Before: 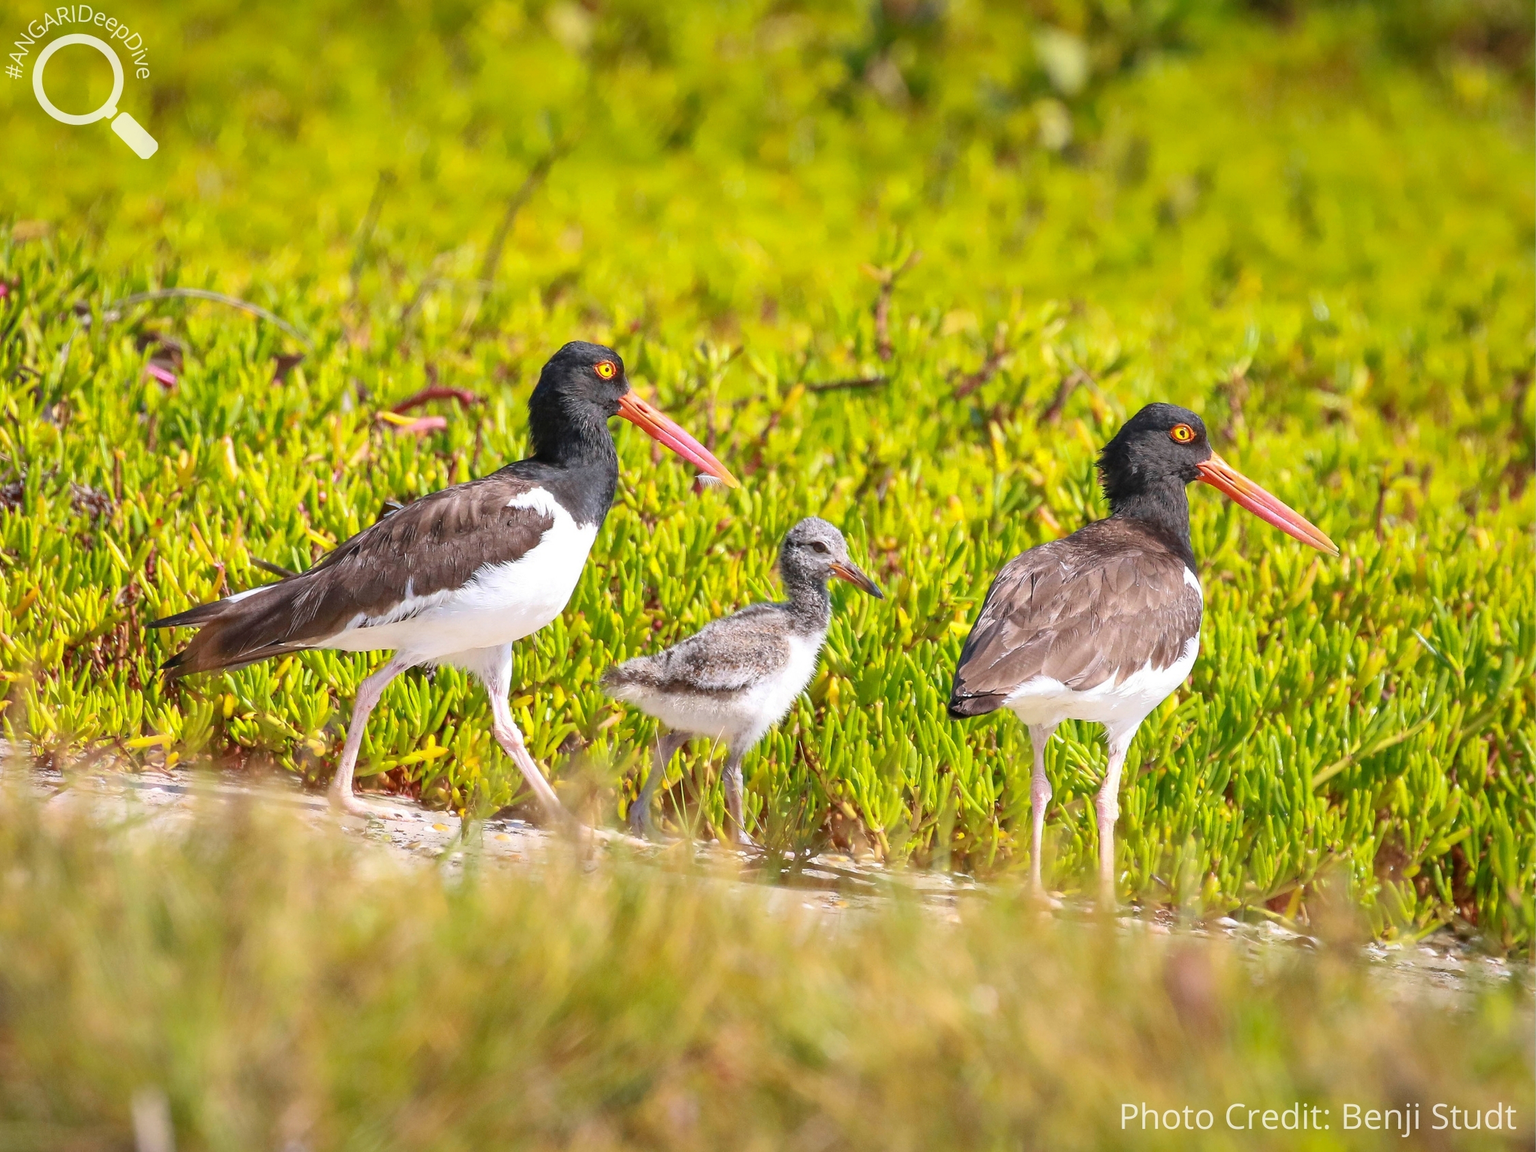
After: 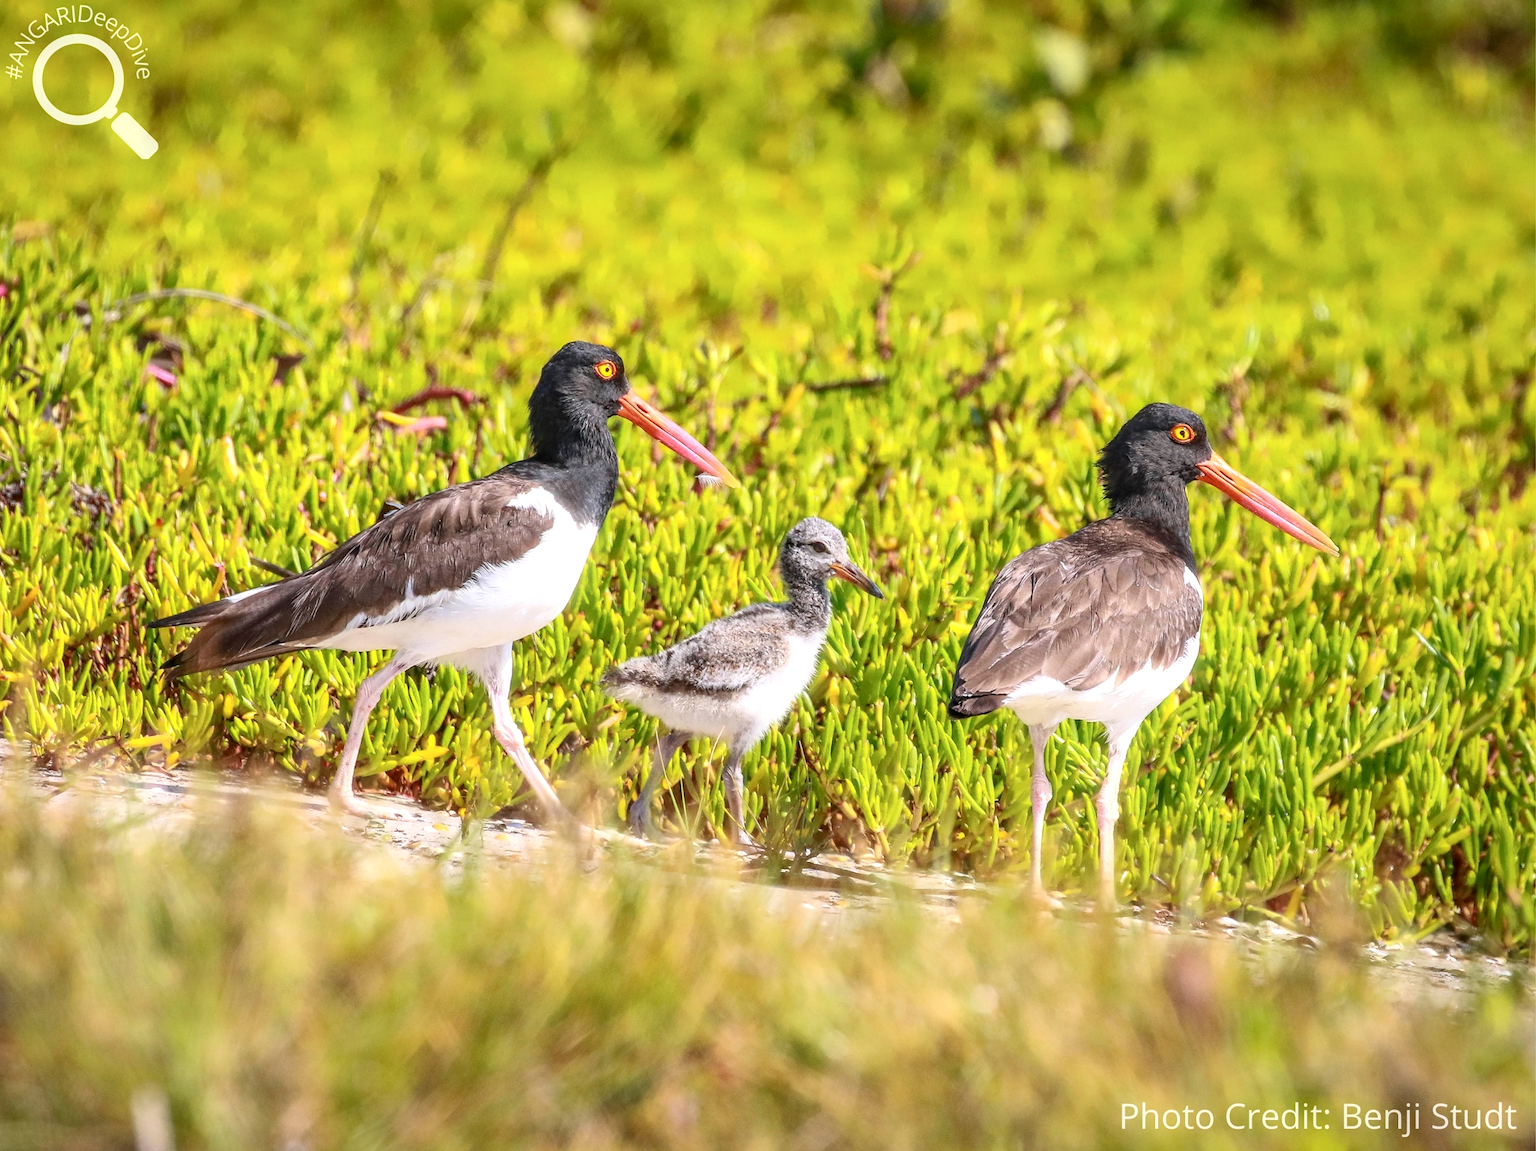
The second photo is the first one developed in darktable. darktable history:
bloom: size 3%, threshold 100%, strength 0%
contrast brightness saturation: contrast 0.15, brightness 0.05
local contrast: on, module defaults
